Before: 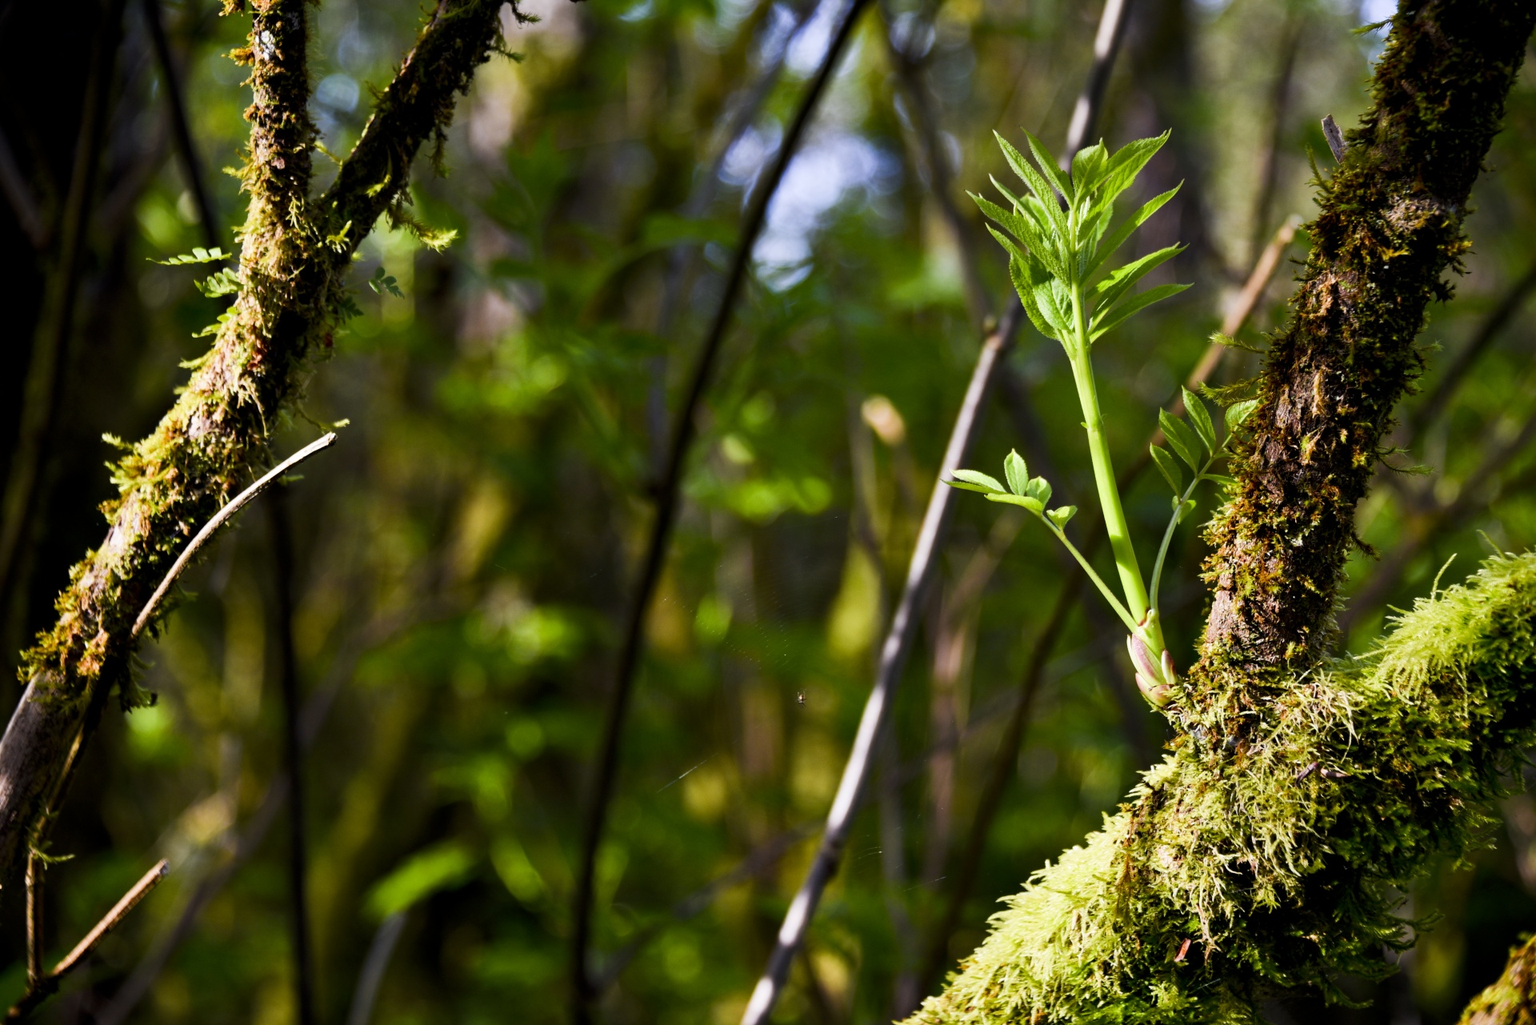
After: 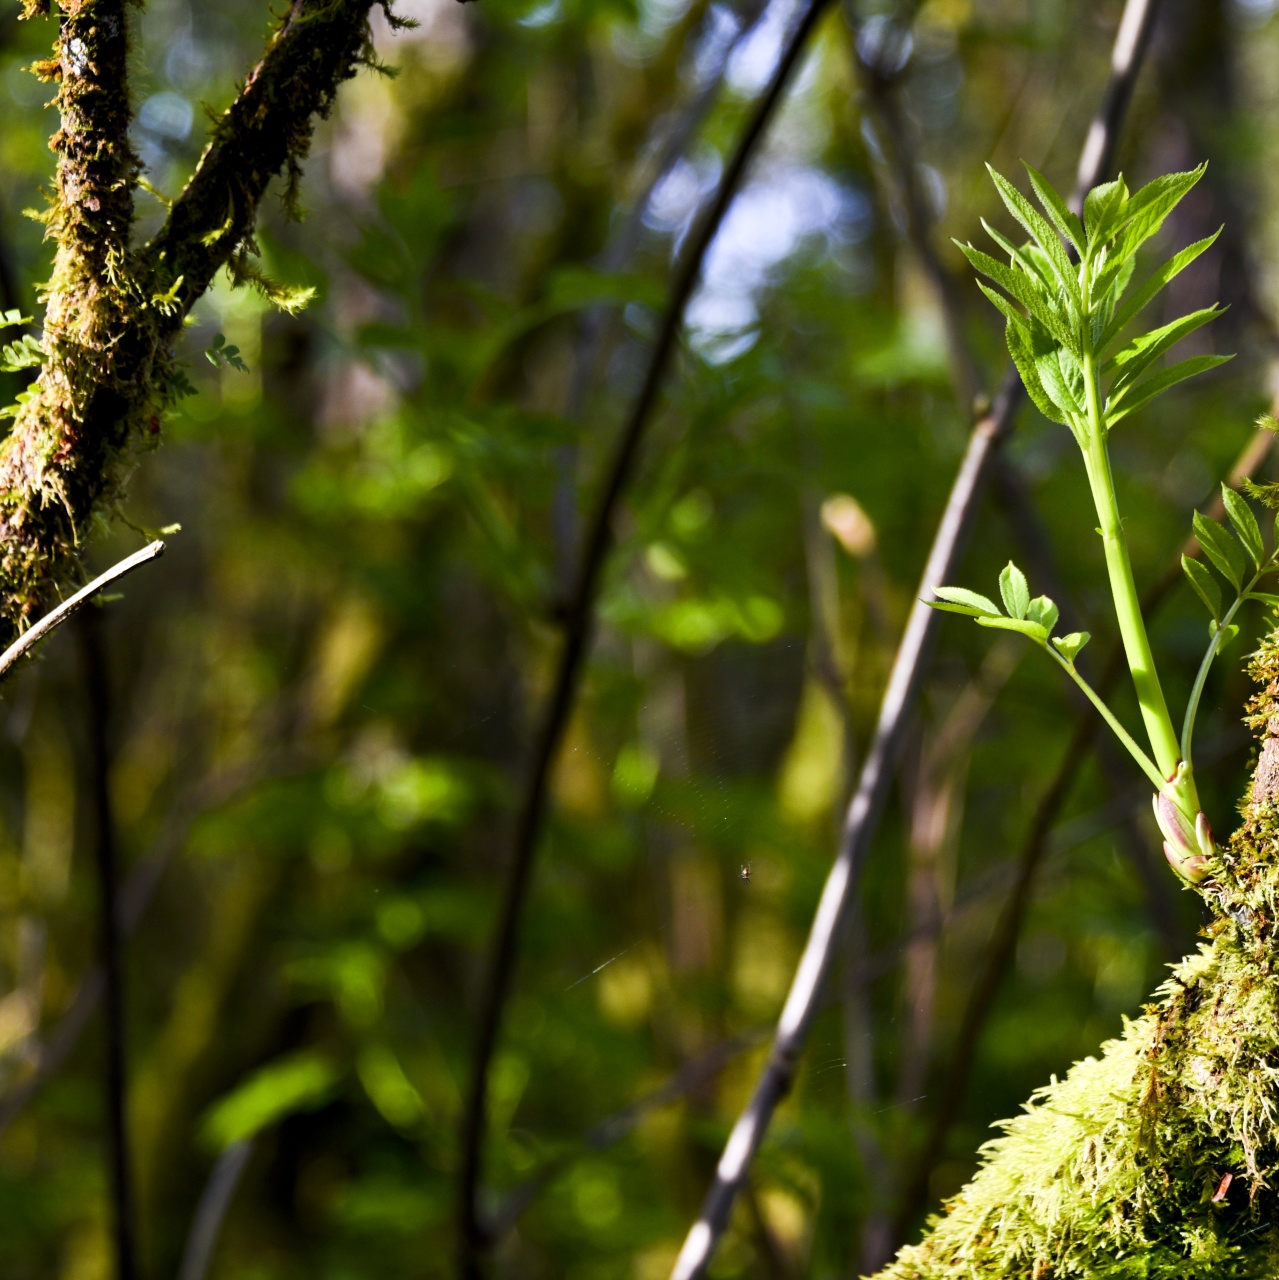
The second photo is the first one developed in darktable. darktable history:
exposure: exposure 0.127 EV, compensate highlight preservation false
crop and rotate: left 13.342%, right 19.991%
